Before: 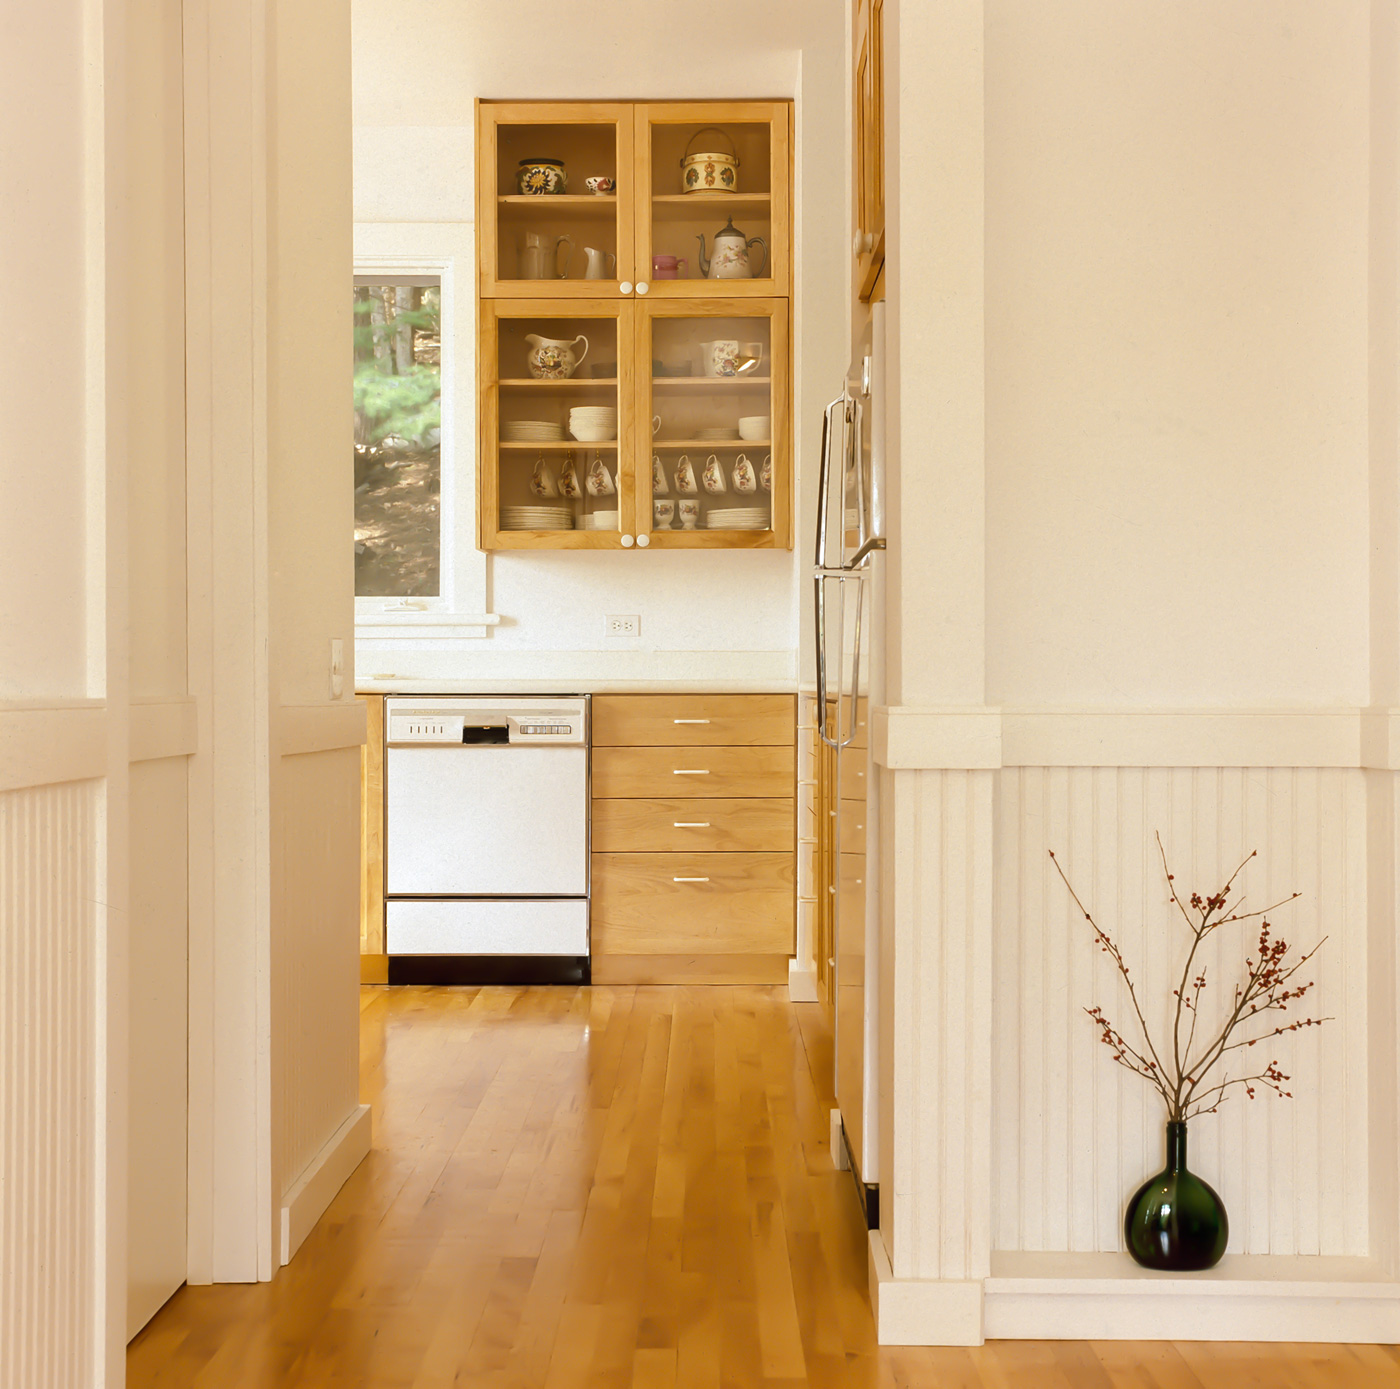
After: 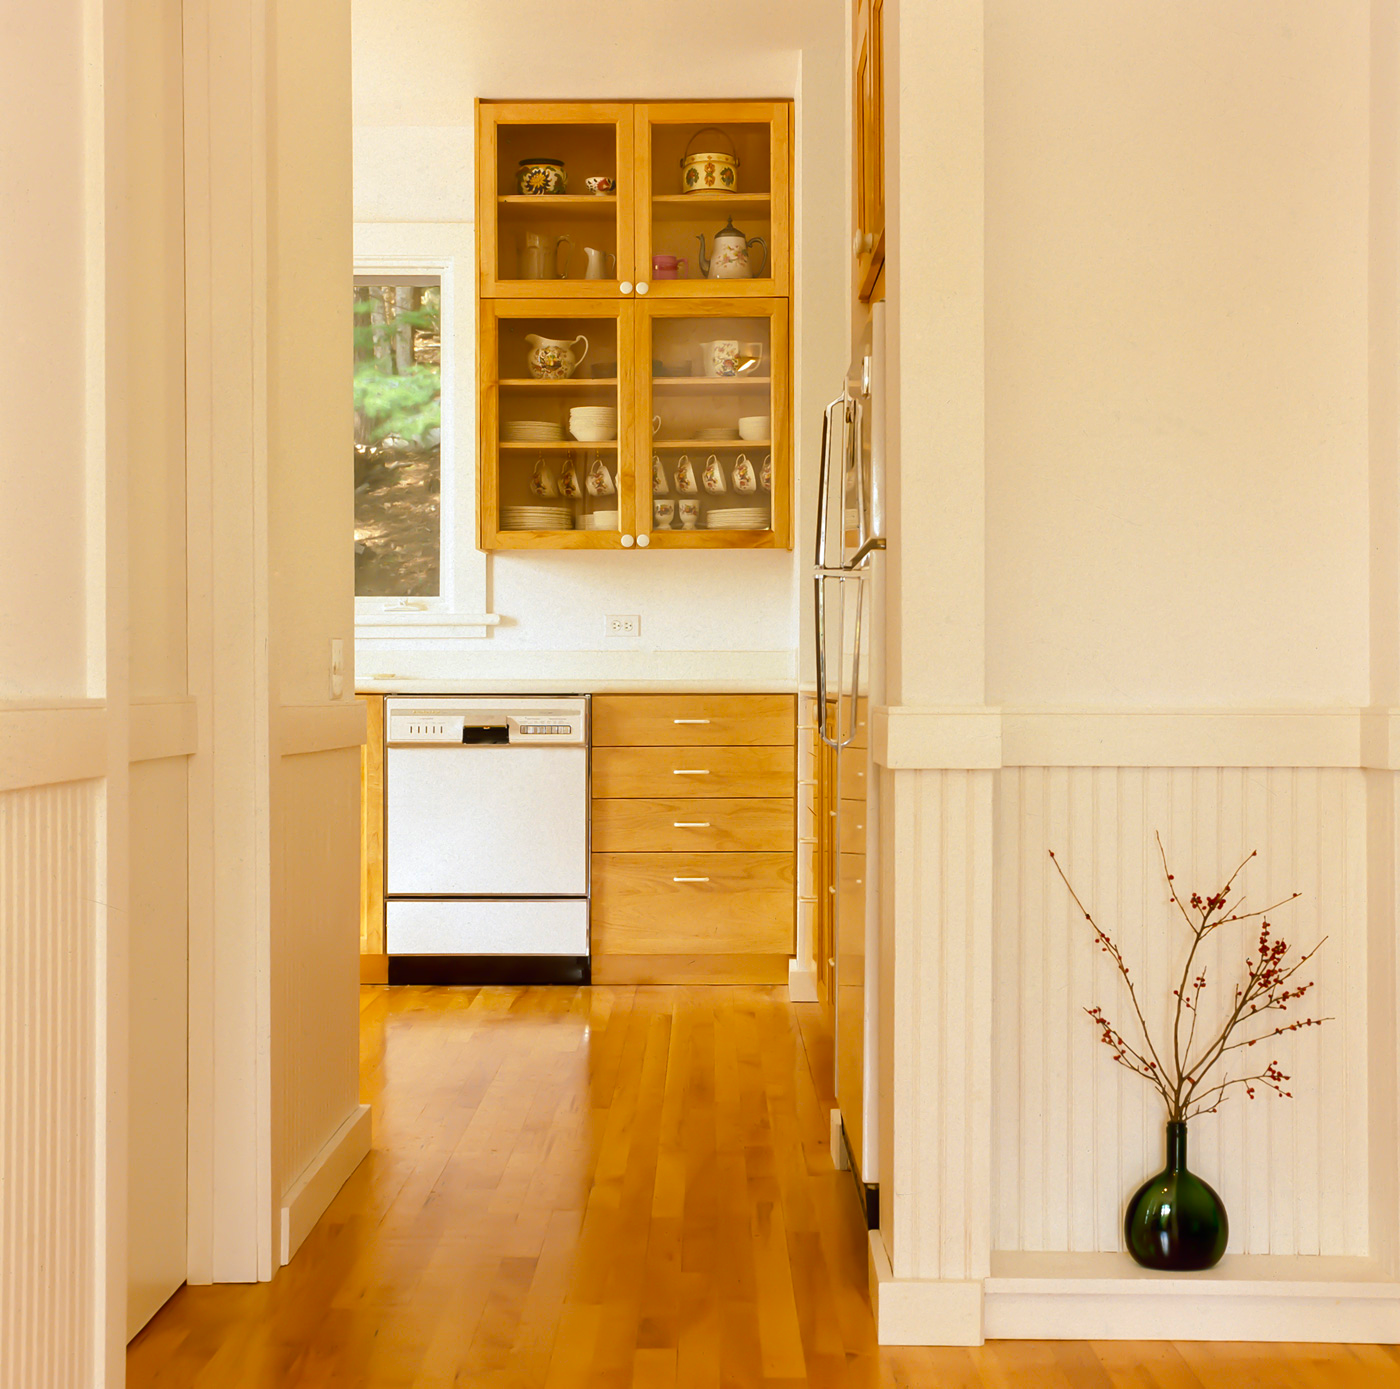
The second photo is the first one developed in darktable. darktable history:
white balance: emerald 1
contrast brightness saturation: brightness -0.02, saturation 0.35
tone equalizer: on, module defaults
